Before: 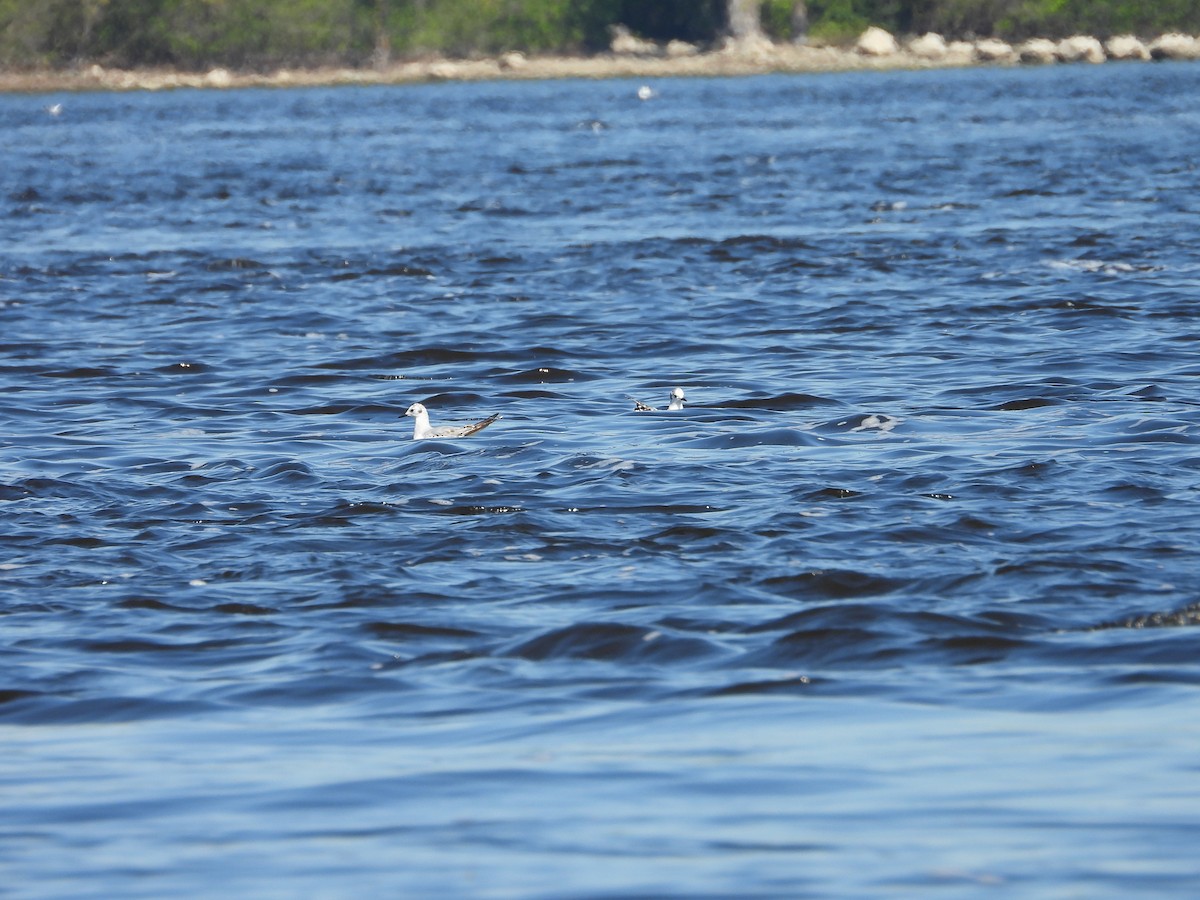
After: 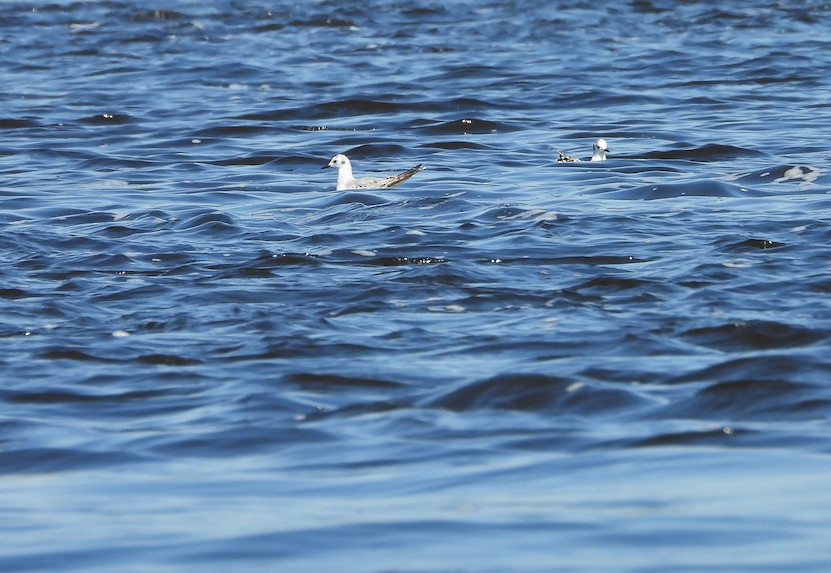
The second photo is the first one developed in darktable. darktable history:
shadows and highlights: low approximation 0.01, soften with gaussian
crop: left 6.488%, top 27.668%, right 24.183%, bottom 8.656%
